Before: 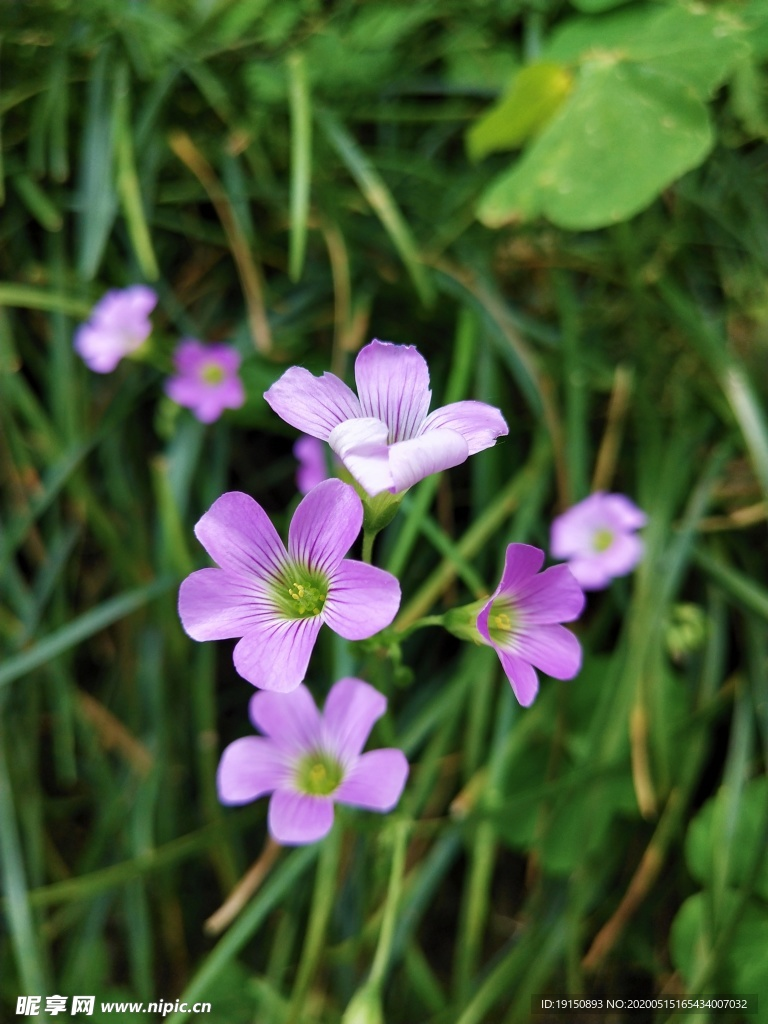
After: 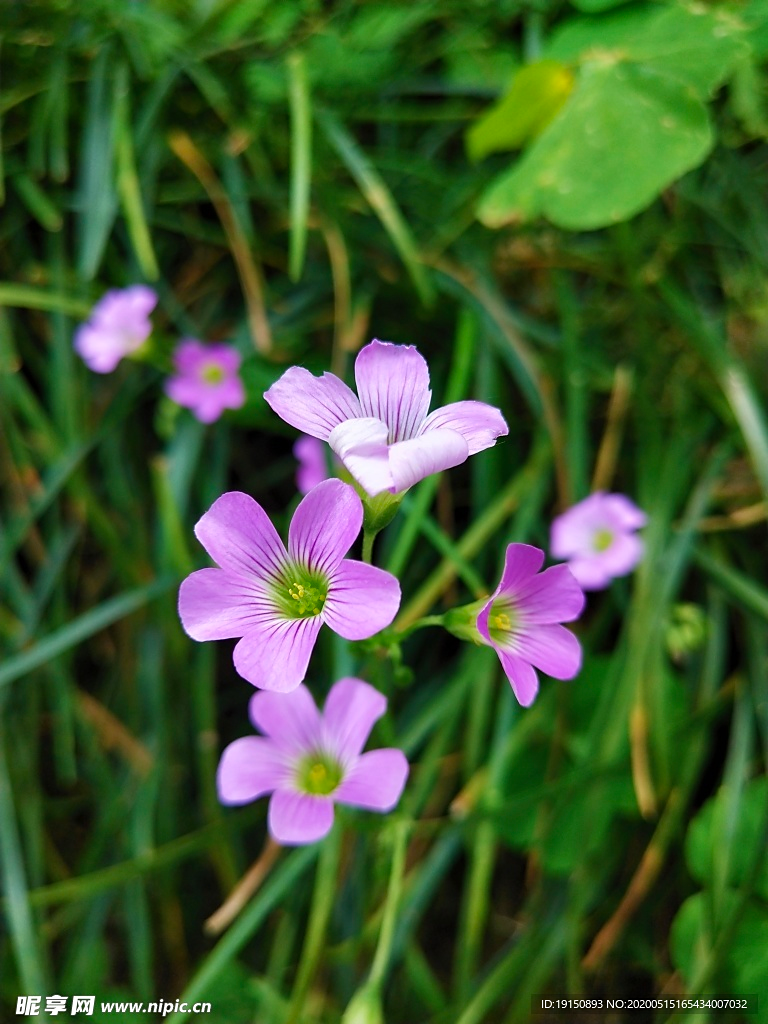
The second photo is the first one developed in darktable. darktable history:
sharpen: radius 1.559, amount 0.373, threshold 1.271
